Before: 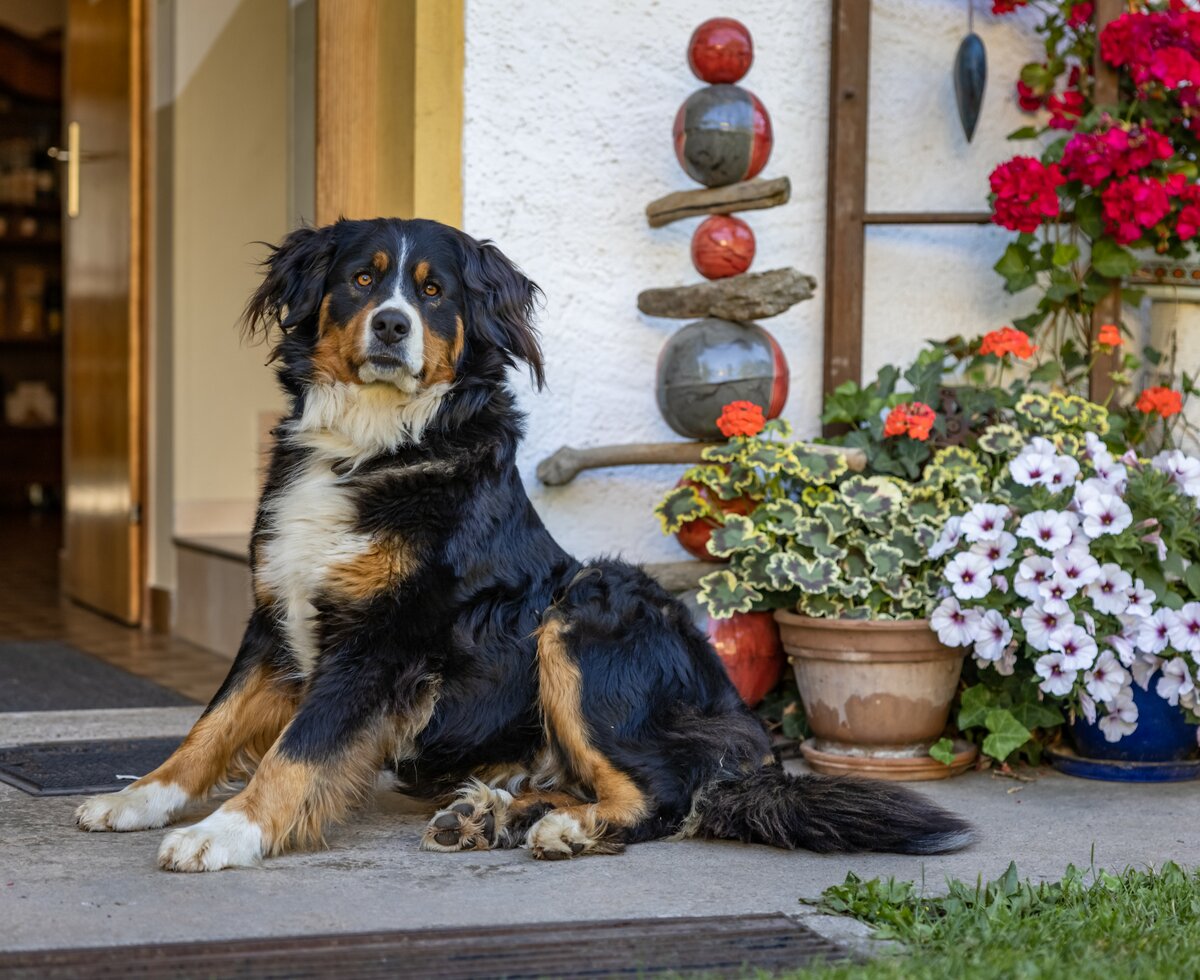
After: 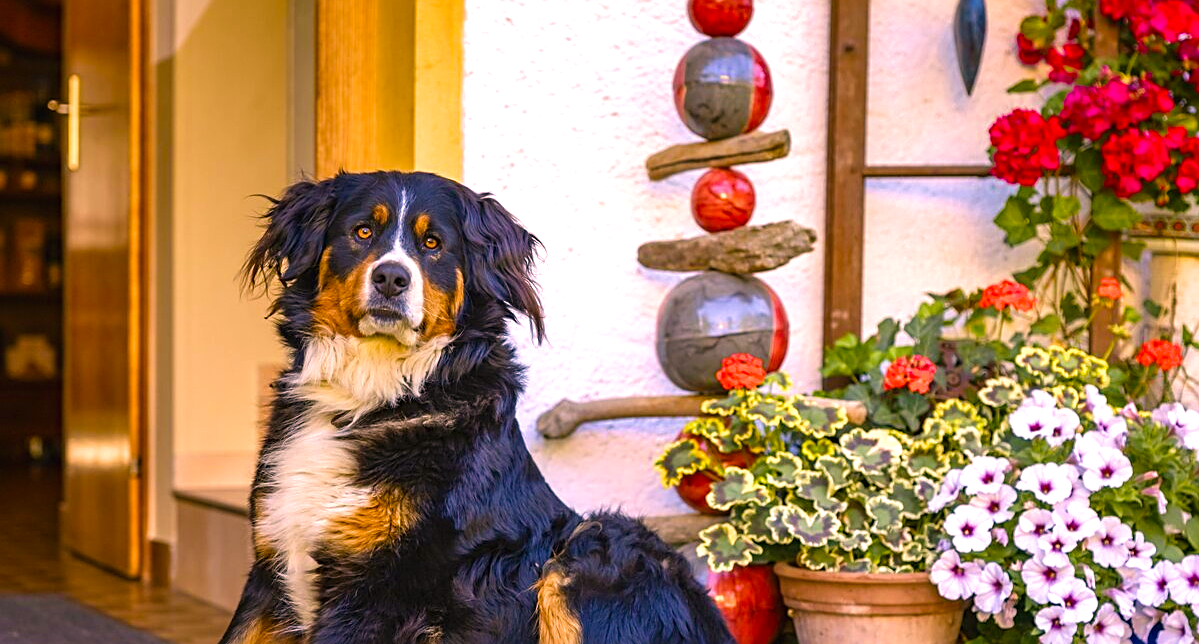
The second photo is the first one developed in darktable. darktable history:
exposure: black level correction -0.002, exposure 0.542 EV, compensate highlight preservation false
crop and rotate: top 4.83%, bottom 29.427%
sharpen: on, module defaults
color correction: highlights a* 12.62, highlights b* 5.52
velvia: strength 51.38%, mid-tones bias 0.512
